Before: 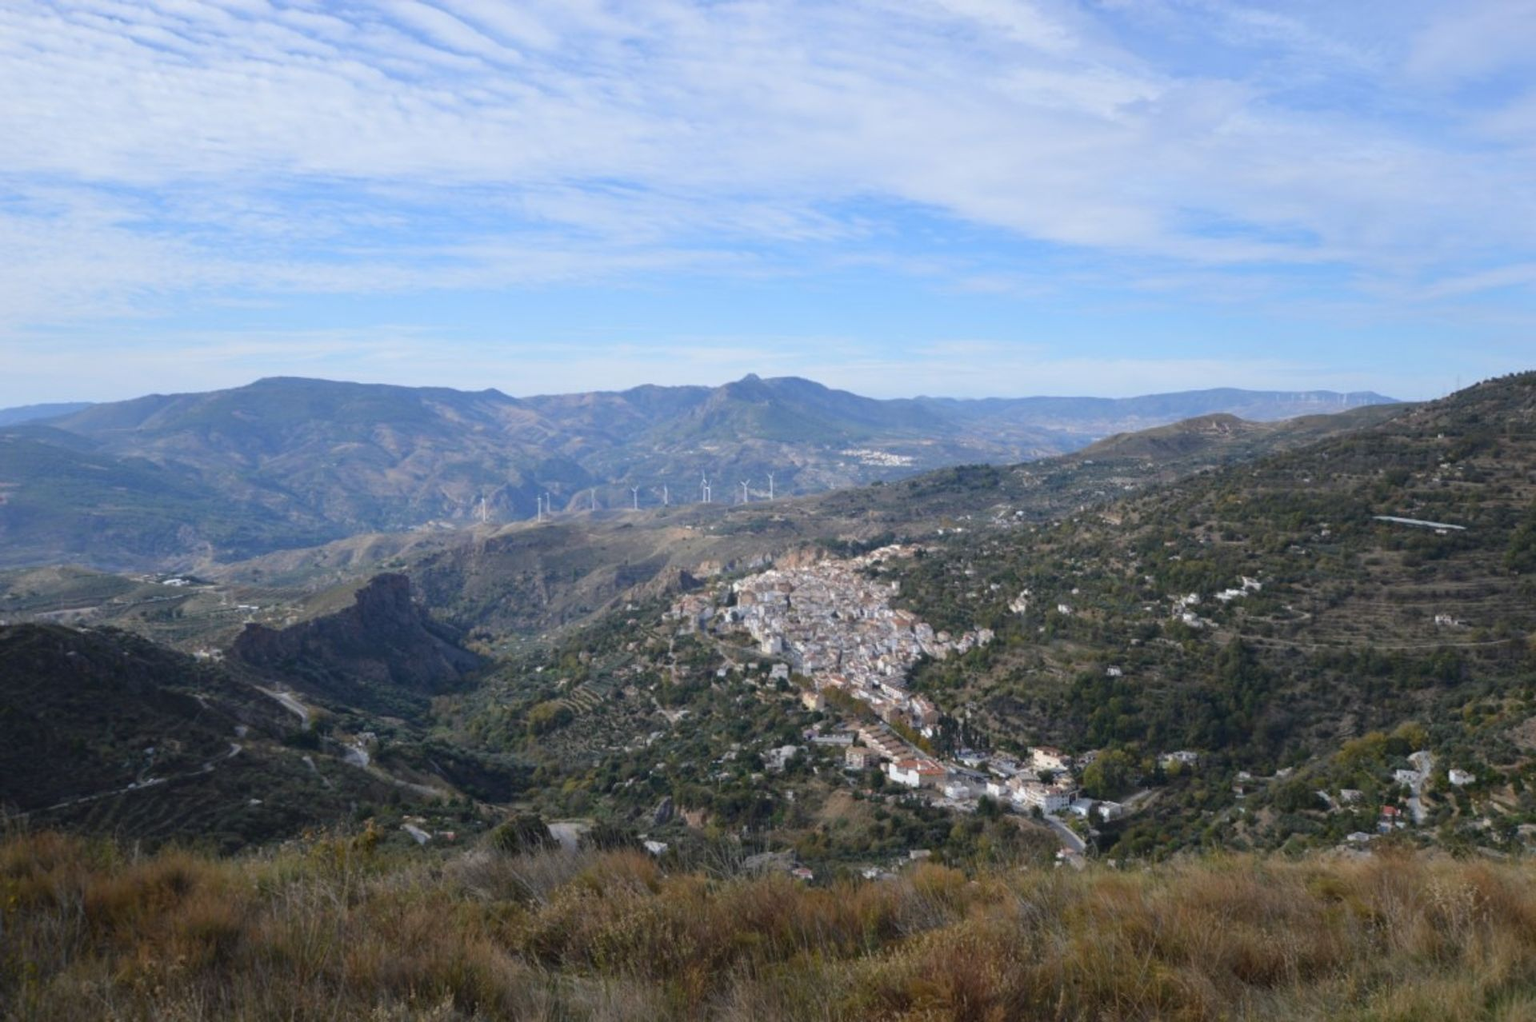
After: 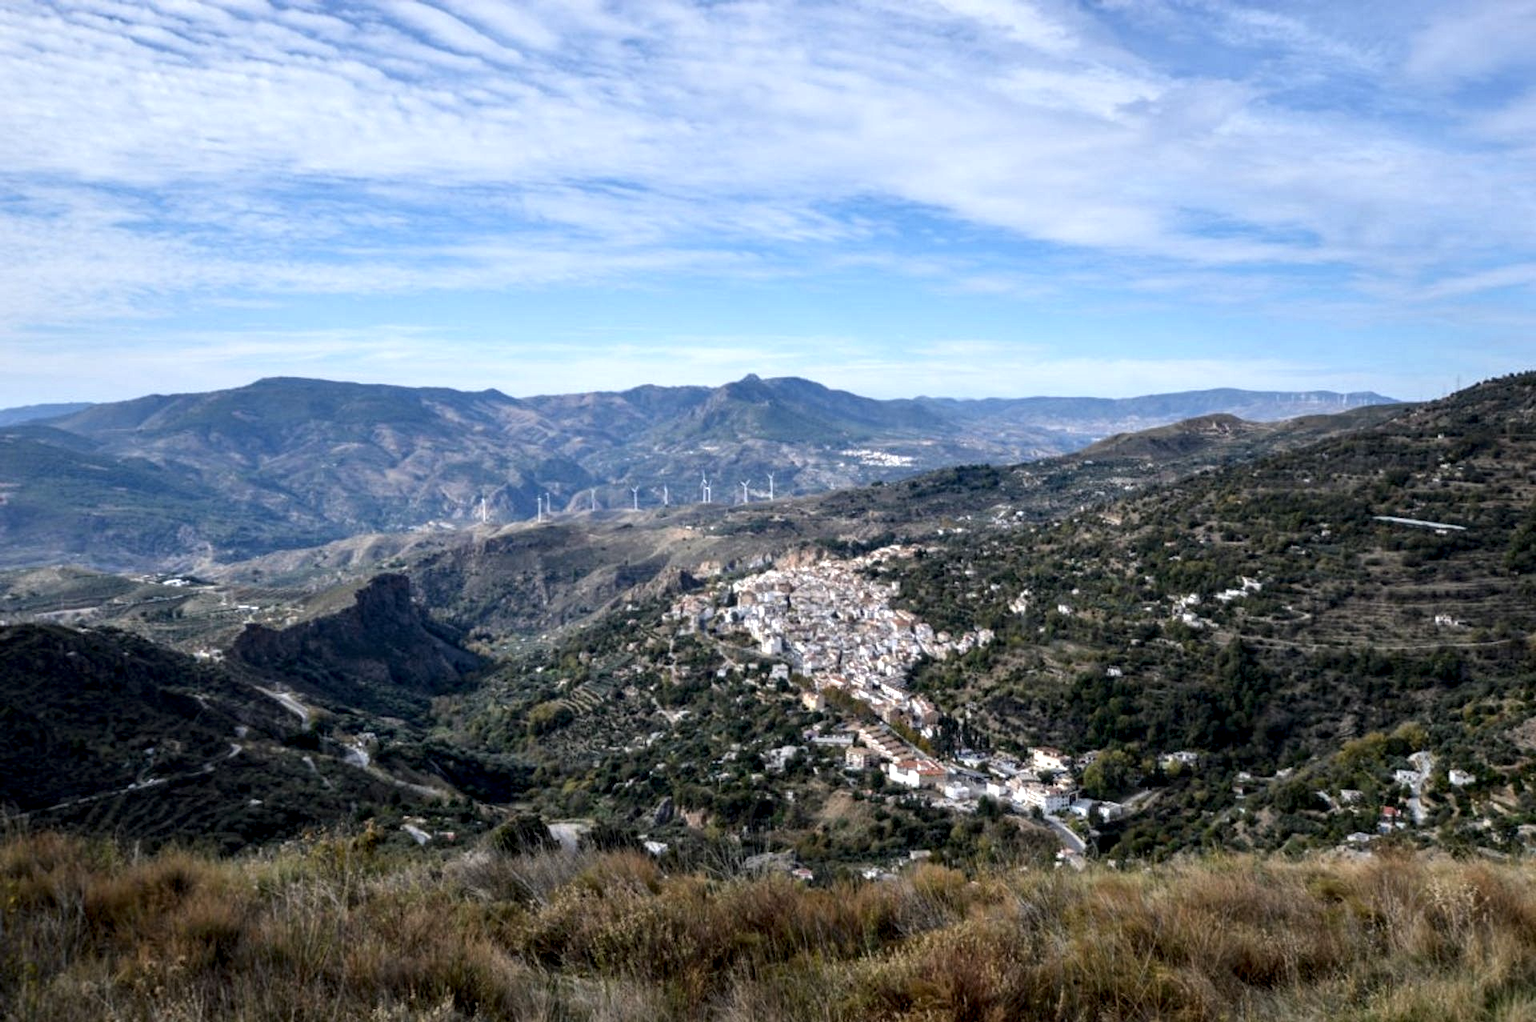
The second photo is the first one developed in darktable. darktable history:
contrast brightness saturation: contrast 0.04, saturation 0.07
local contrast: highlights 20%, detail 197%
